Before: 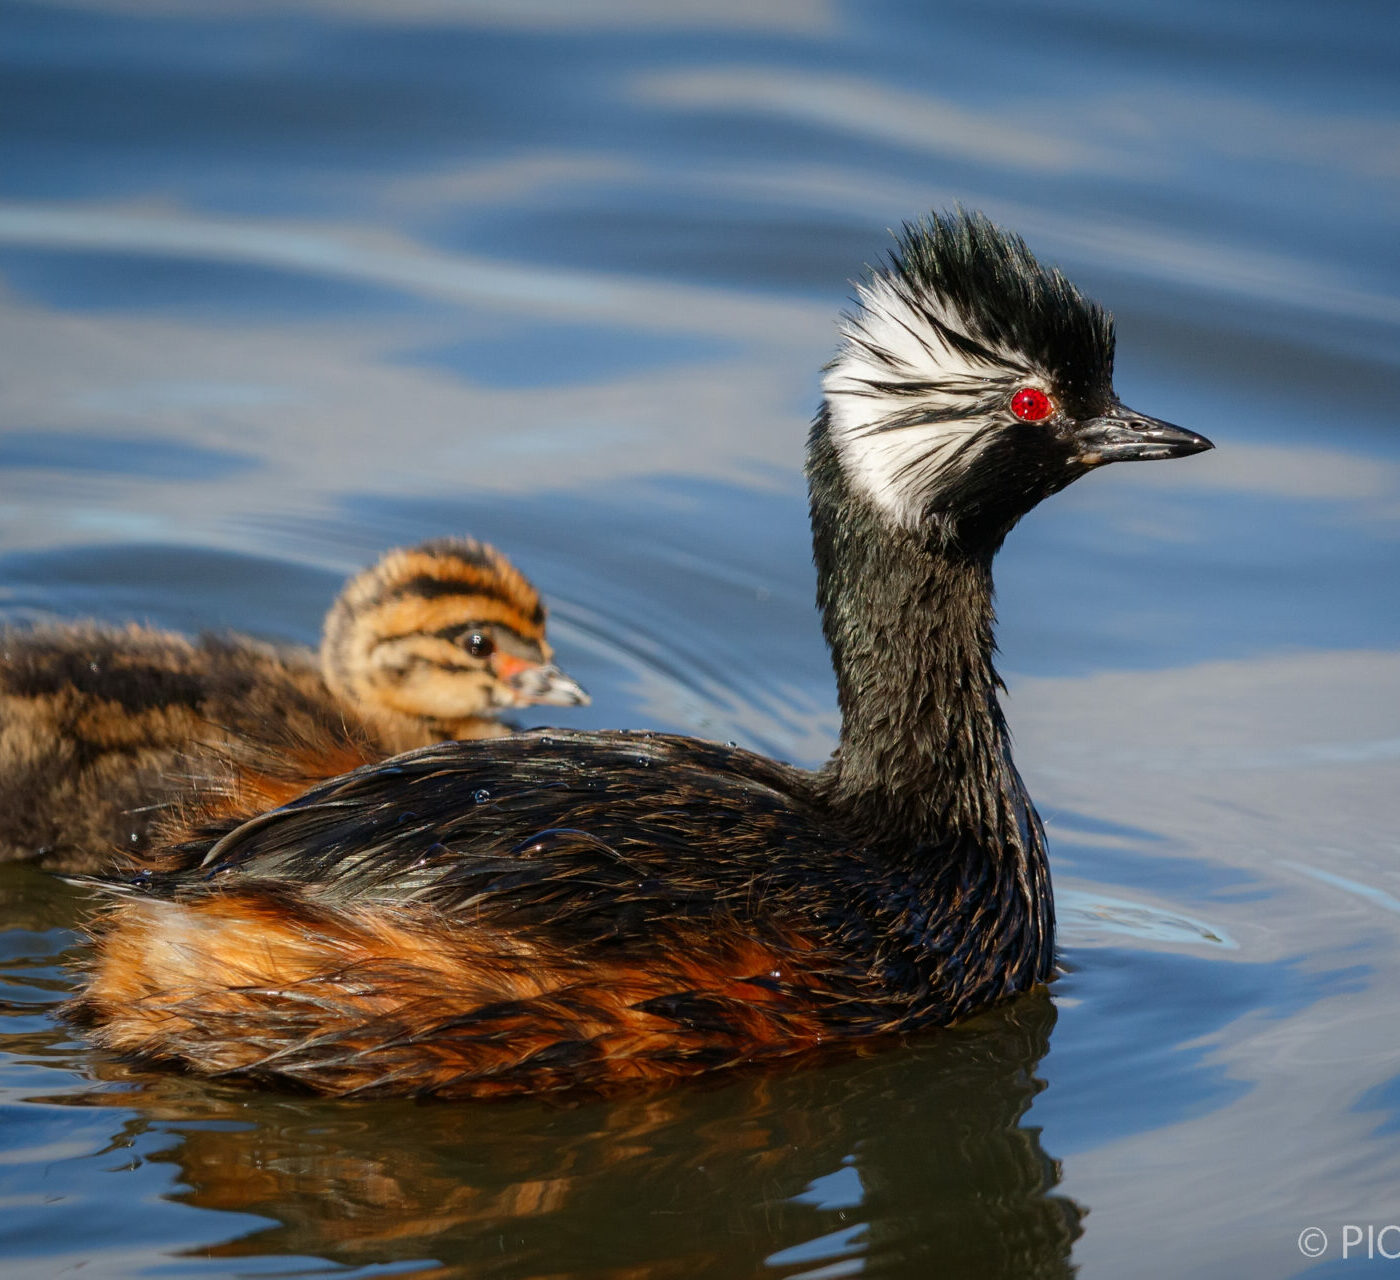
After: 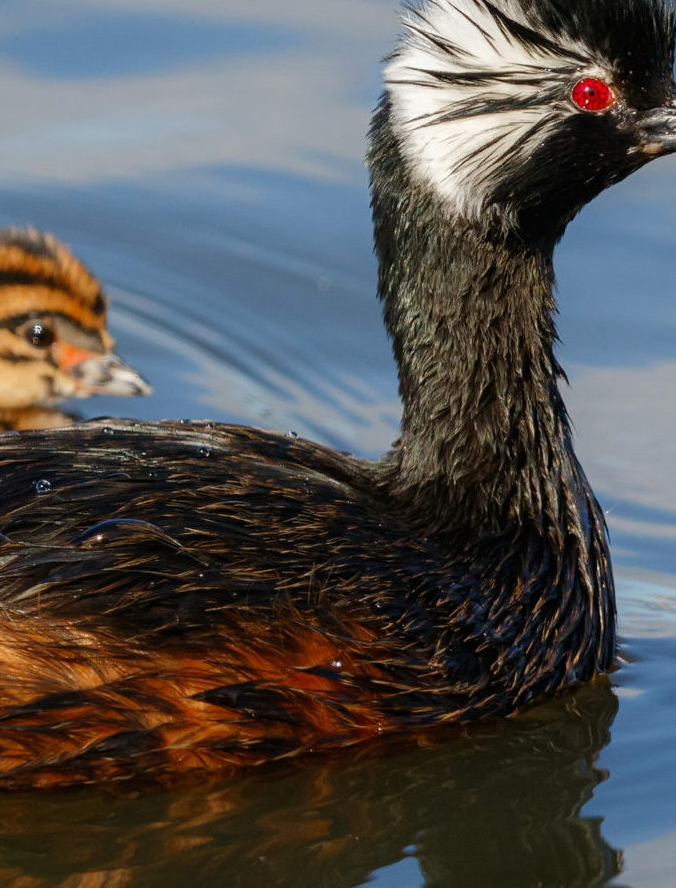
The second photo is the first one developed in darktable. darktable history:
crop: left 31.403%, top 24.261%, right 20.251%, bottom 6.347%
